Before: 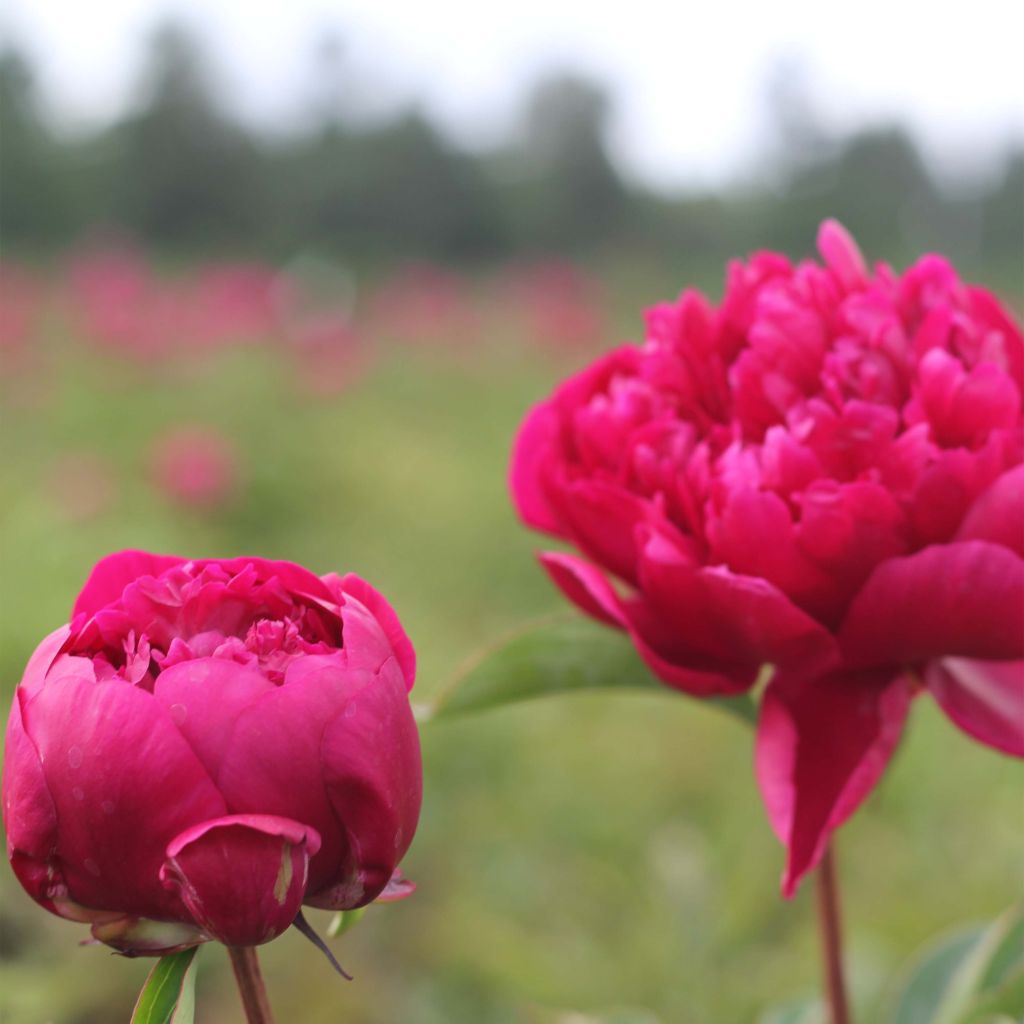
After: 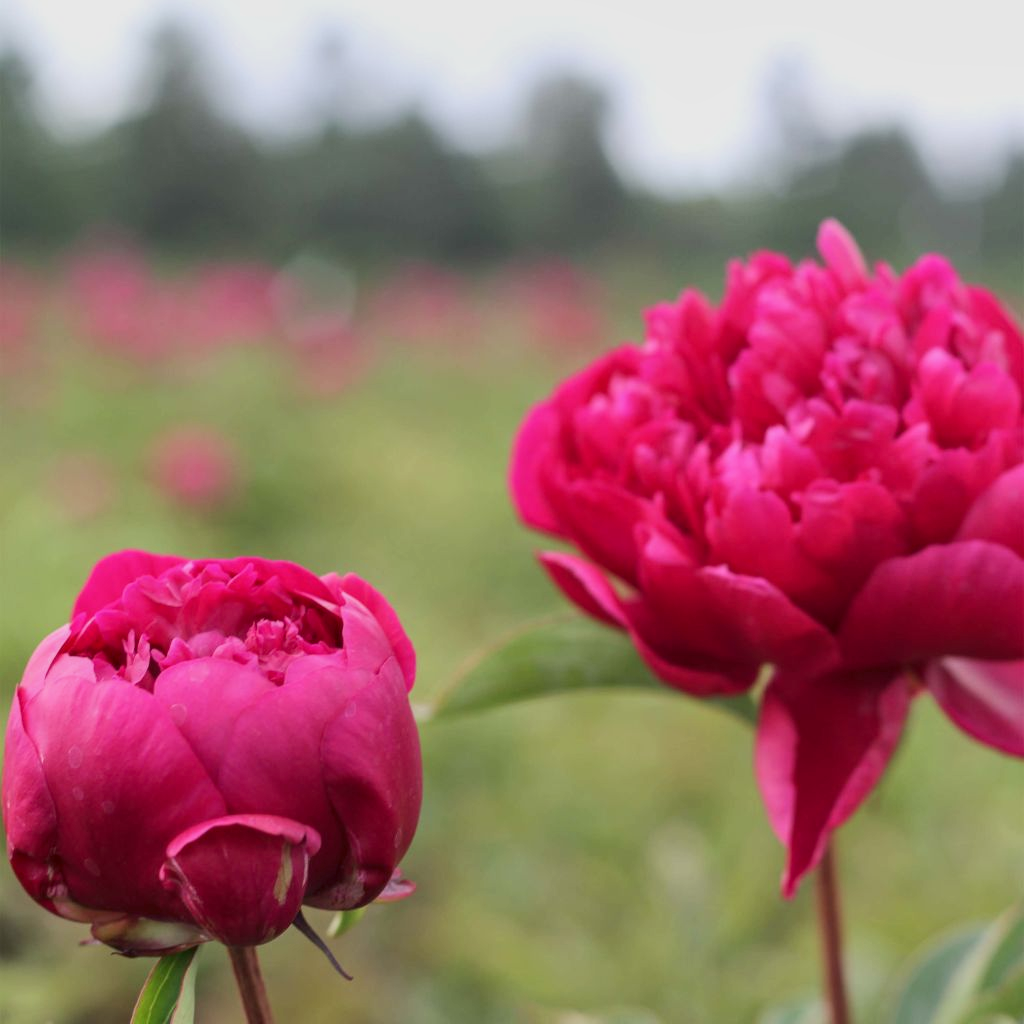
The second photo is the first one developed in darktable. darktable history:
tone equalizer: -8 EV -0.001 EV, -7 EV 0.004 EV, -6 EV -0.024 EV, -5 EV 0.016 EV, -4 EV -0.021 EV, -3 EV 0.019 EV, -2 EV -0.09 EV, -1 EV -0.296 EV, +0 EV -0.567 EV, edges refinement/feathering 500, mask exposure compensation -1.57 EV, preserve details no
local contrast: on, module defaults
